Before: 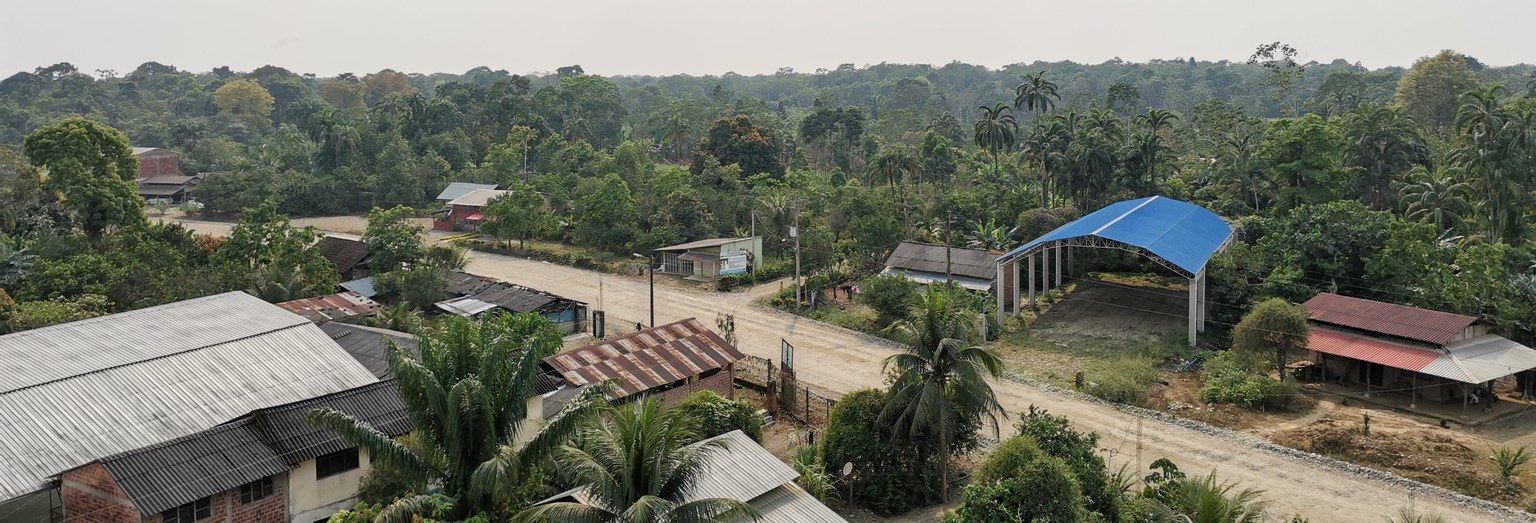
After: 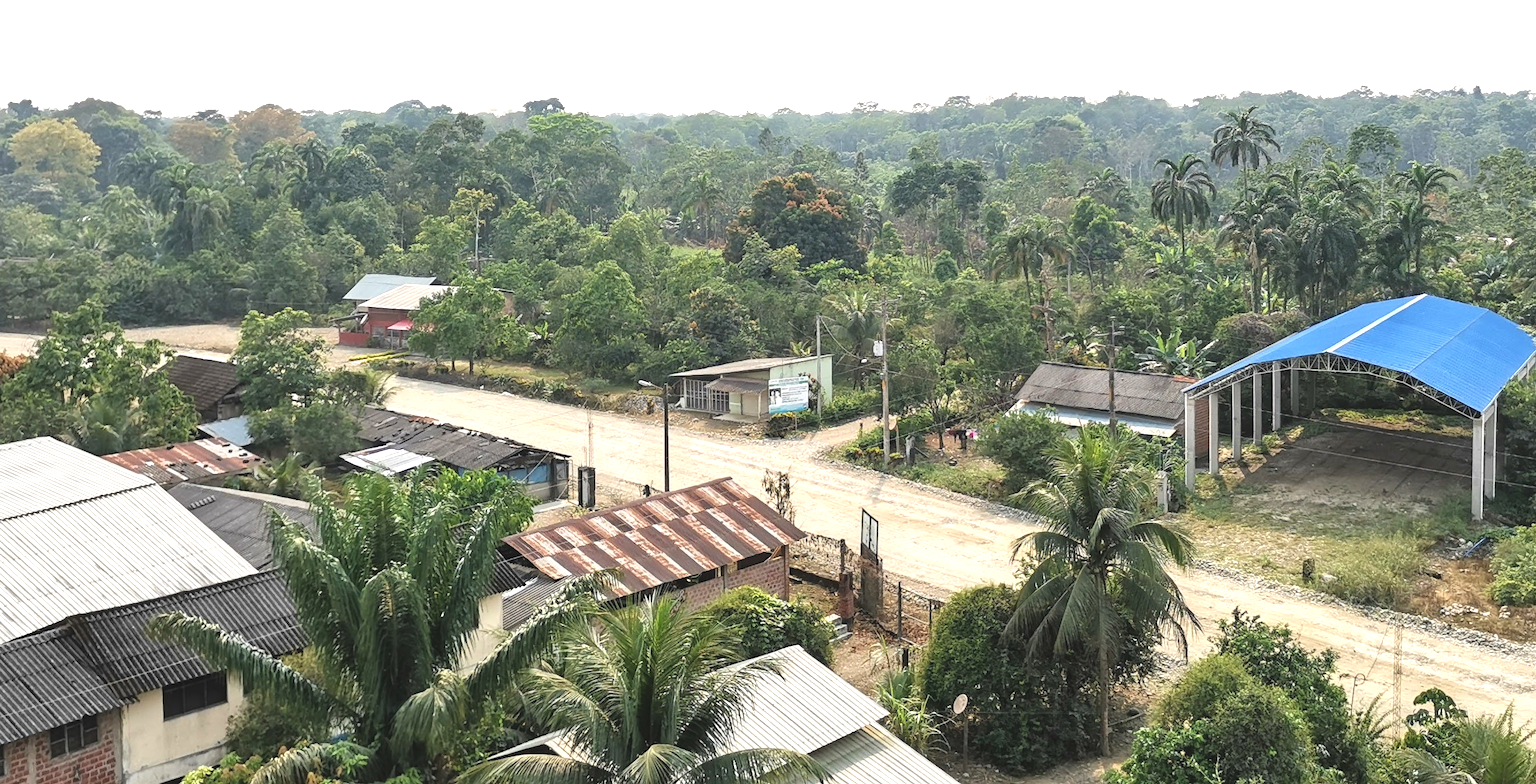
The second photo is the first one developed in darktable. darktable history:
crop and rotate: left 13.537%, right 19.796%
exposure: black level correction -0.005, exposure 1.002 EV, compensate highlight preservation false
